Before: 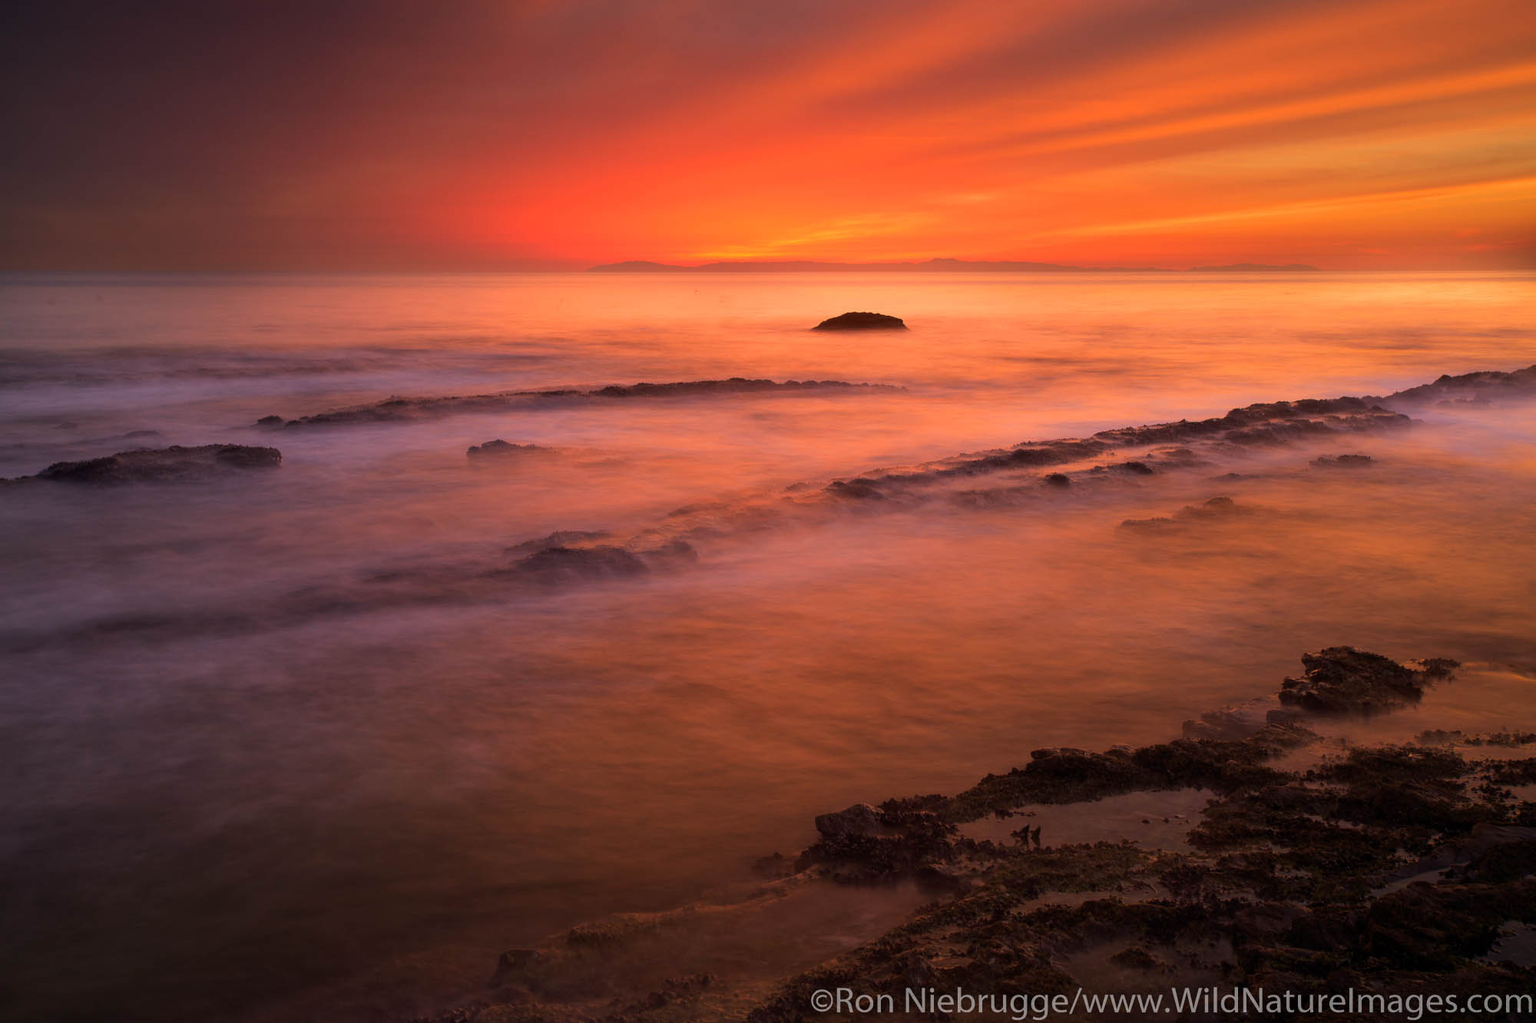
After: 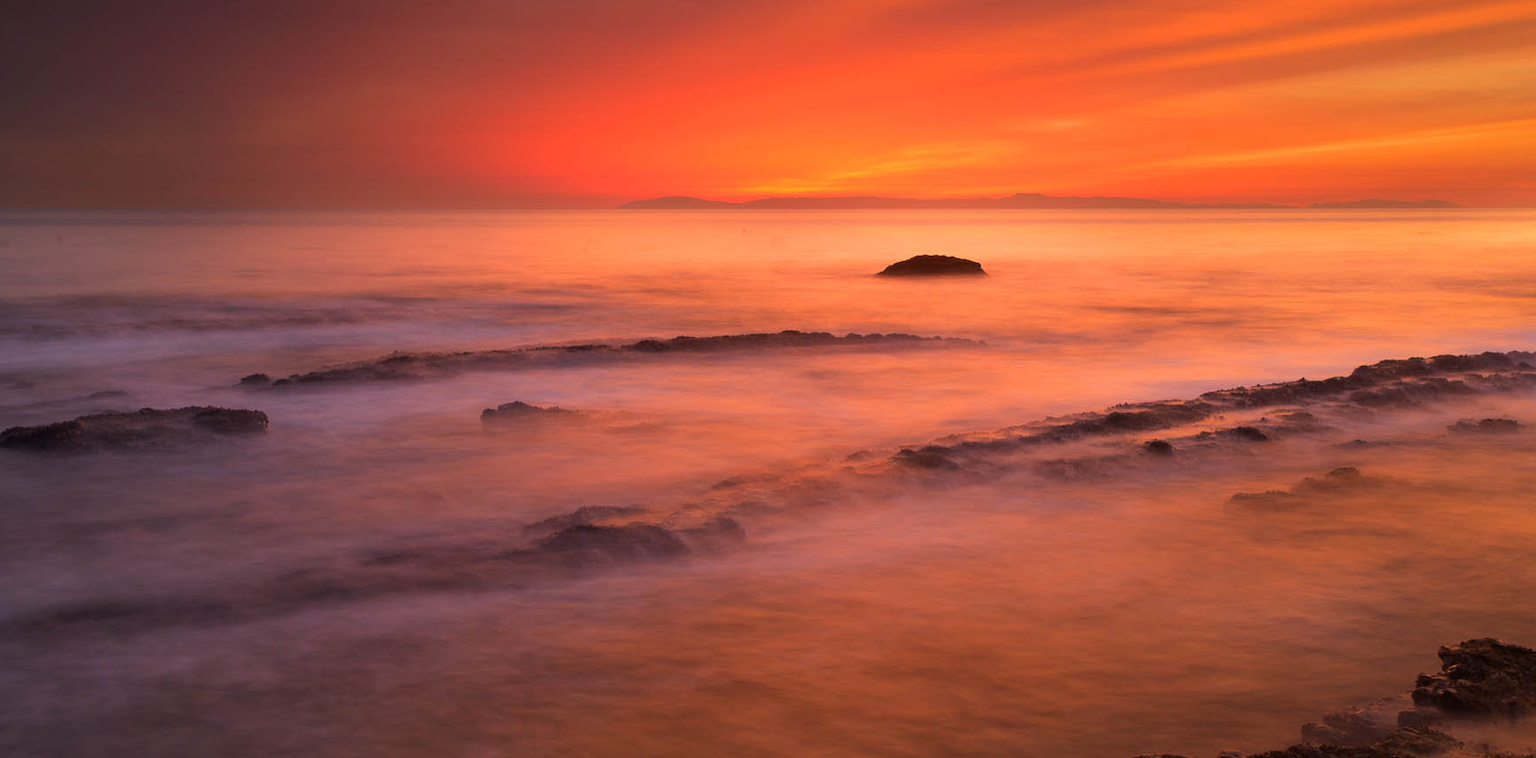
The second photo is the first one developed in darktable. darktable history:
crop: left 3.147%, top 8.838%, right 9.629%, bottom 26.51%
